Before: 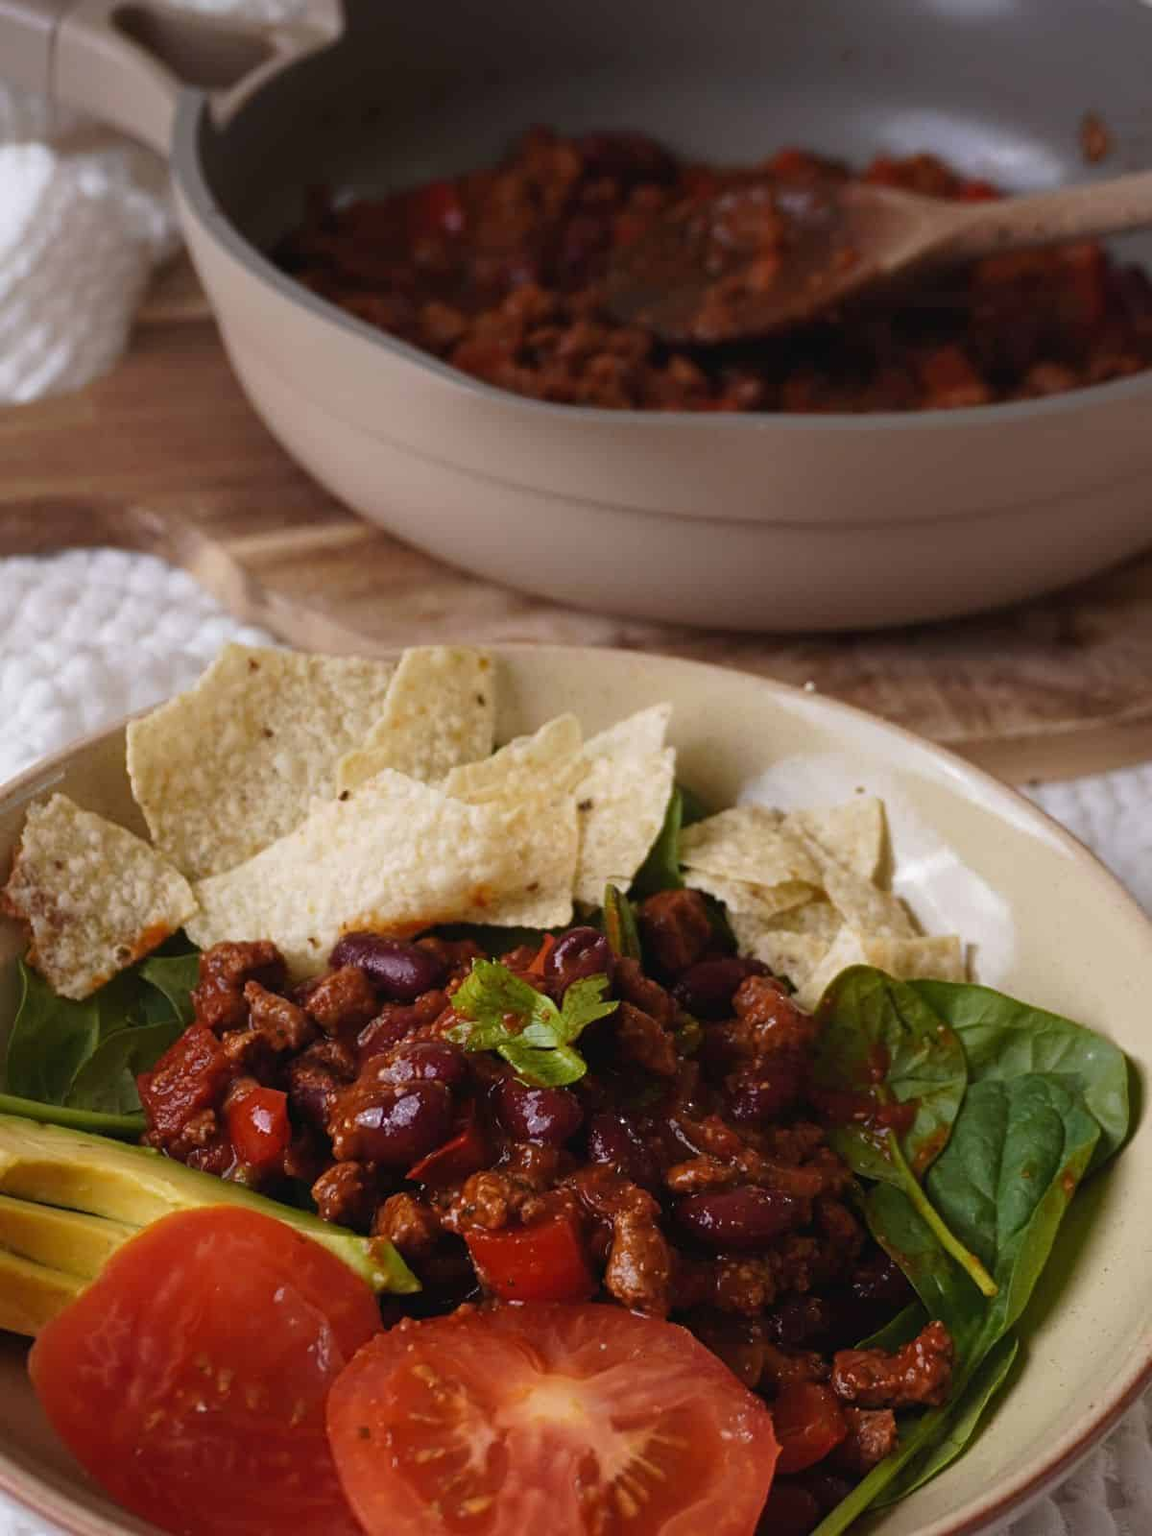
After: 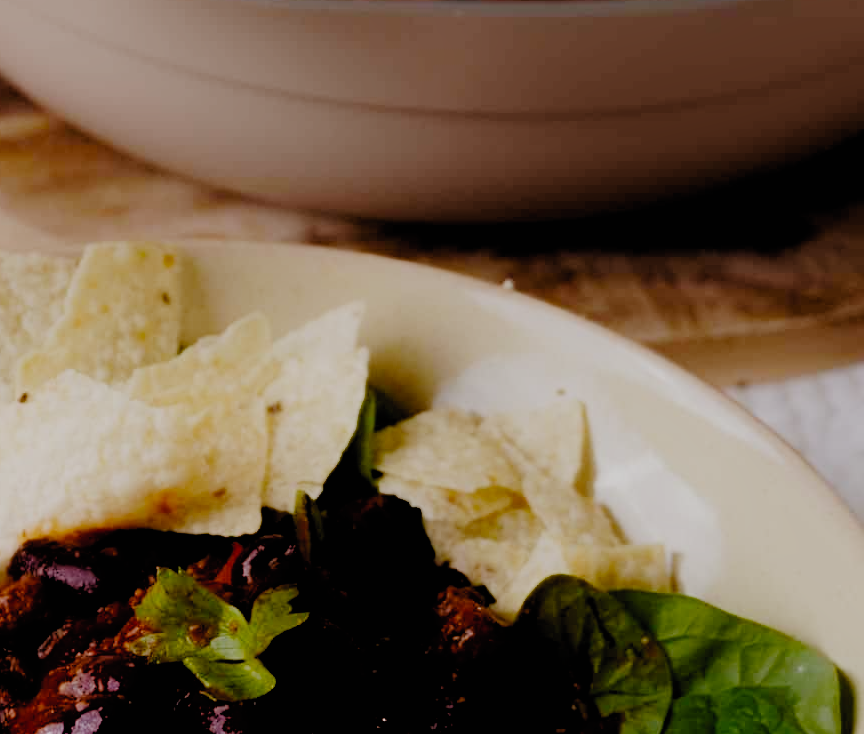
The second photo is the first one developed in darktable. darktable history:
crop and rotate: left 27.938%, top 27.046%, bottom 27.046%
filmic rgb: black relative exposure -2.85 EV, white relative exposure 4.56 EV, hardness 1.77, contrast 1.25, preserve chrominance no, color science v5 (2021)
contrast equalizer: octaves 7, y [[0.6 ×6], [0.55 ×6], [0 ×6], [0 ×6], [0 ×6]], mix -1
